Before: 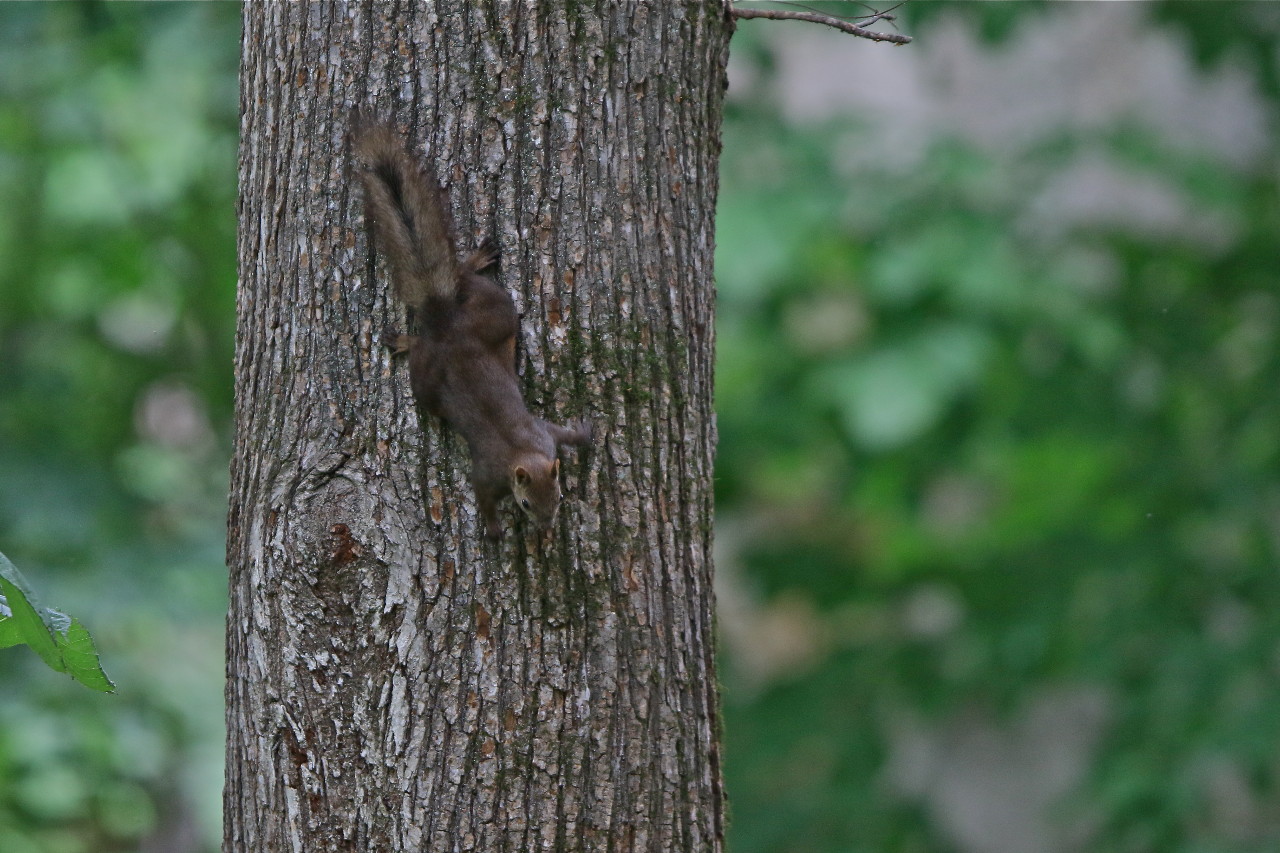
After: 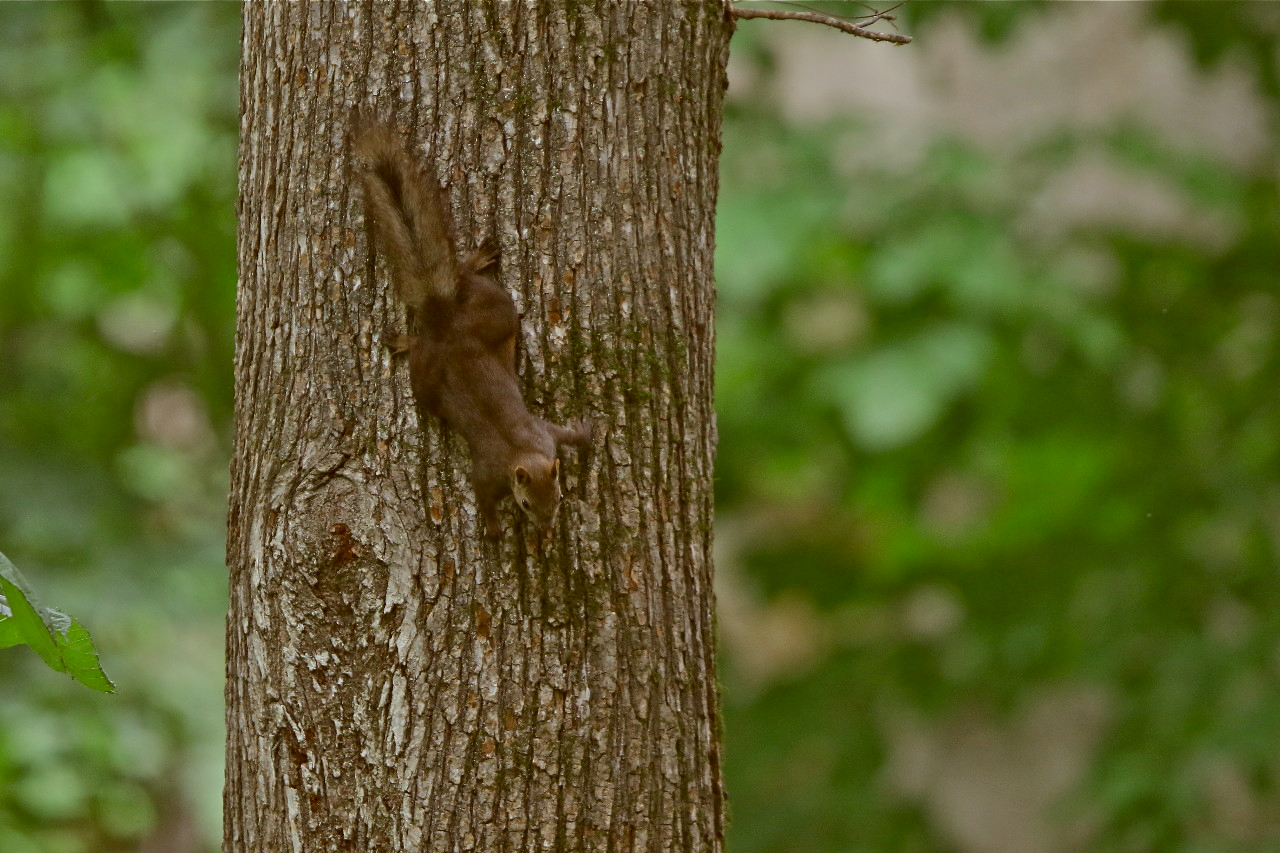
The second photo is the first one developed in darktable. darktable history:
color correction: highlights a* -5.57, highlights b* 9.8, shadows a* 9.42, shadows b* 24.29
